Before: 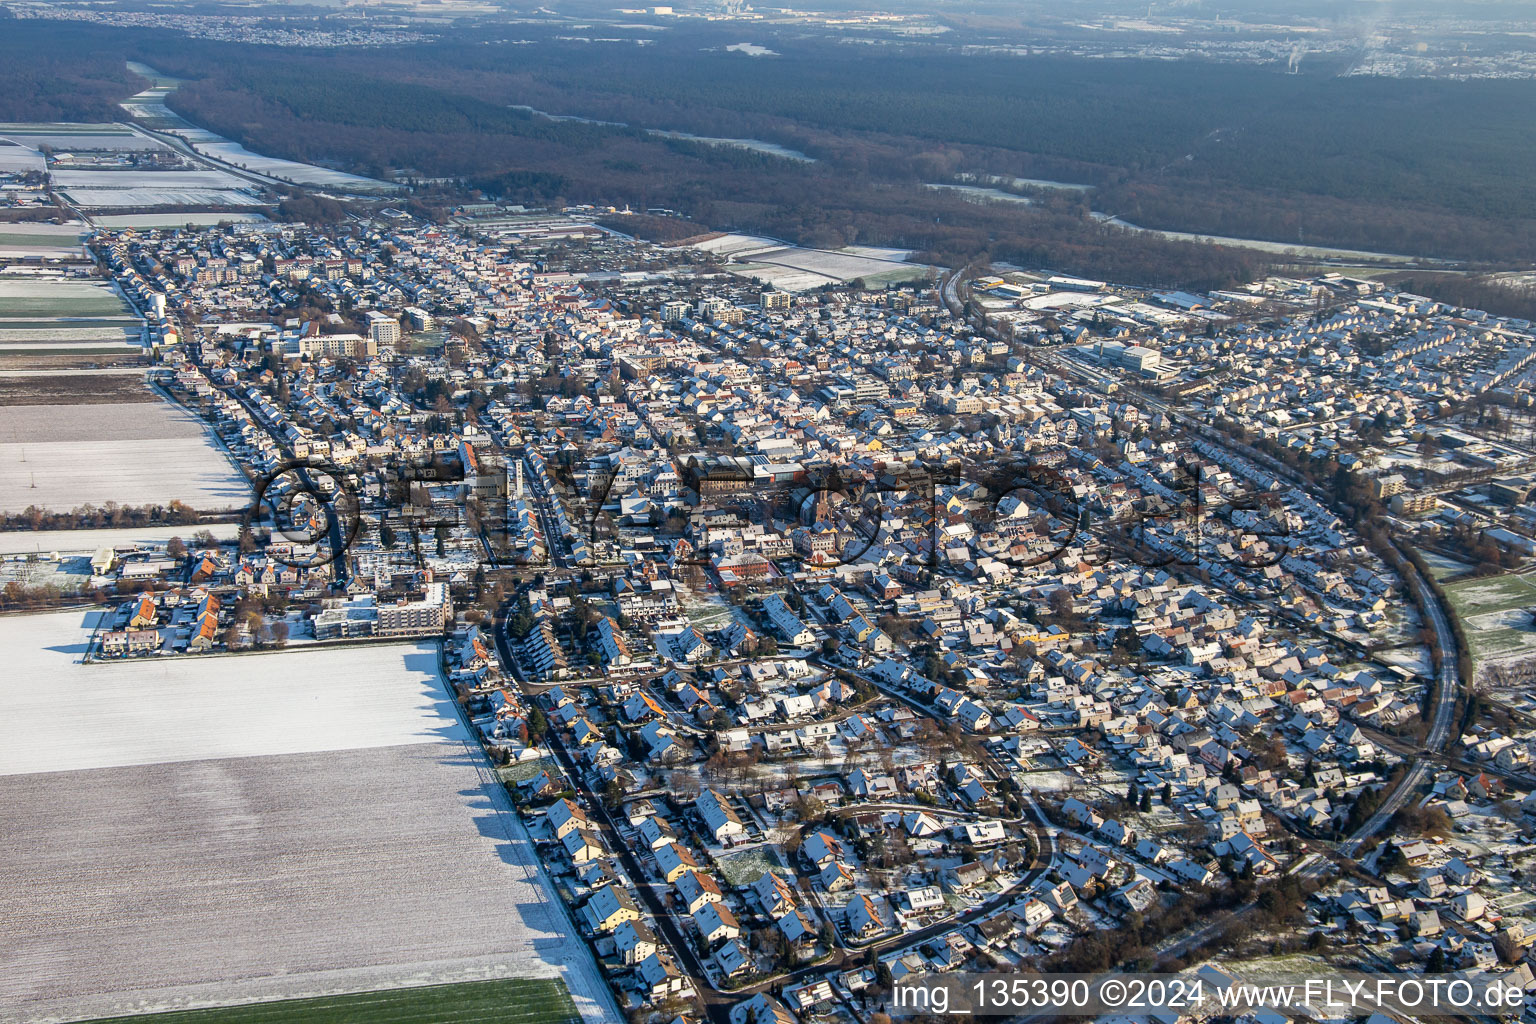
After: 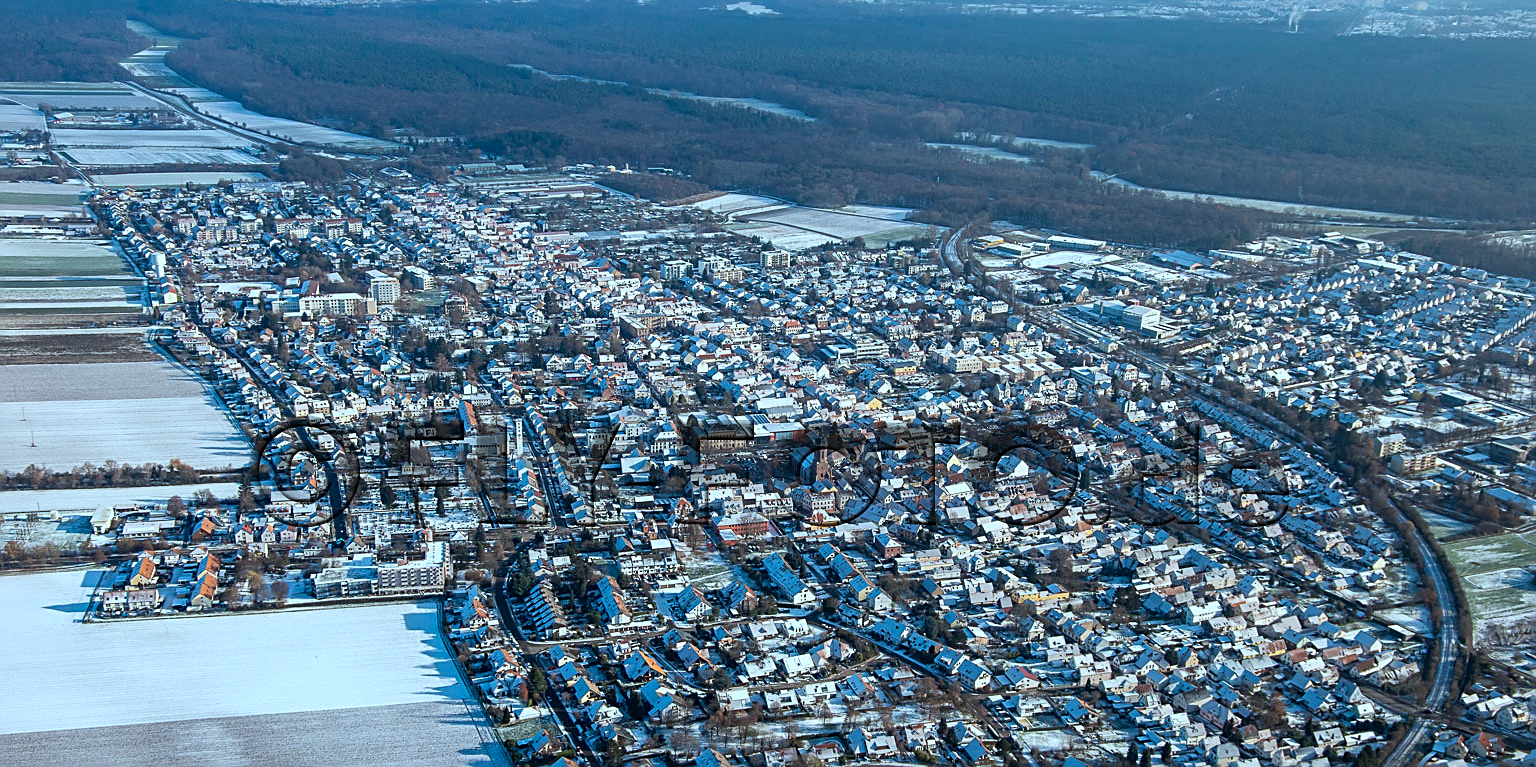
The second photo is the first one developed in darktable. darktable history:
color correction: highlights a* -10.59, highlights b* -19.68
sharpen: on, module defaults
crop: top 4.008%, bottom 21.004%
